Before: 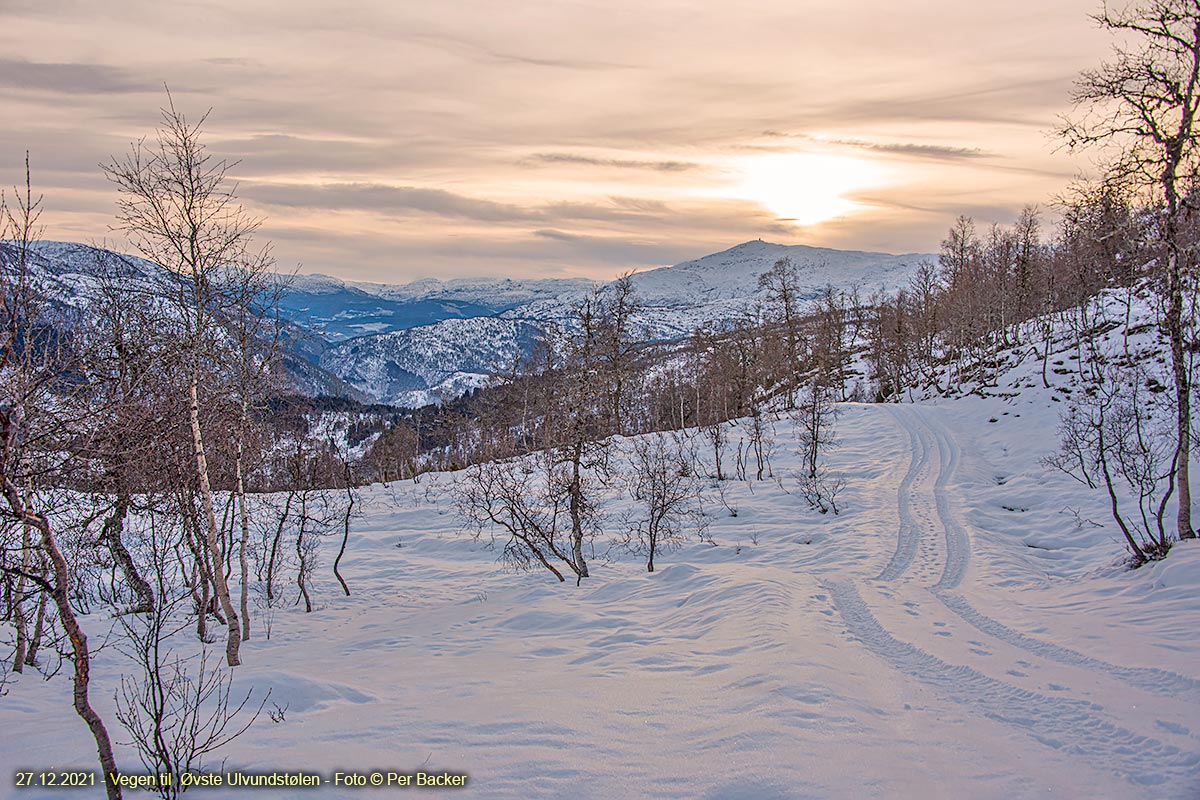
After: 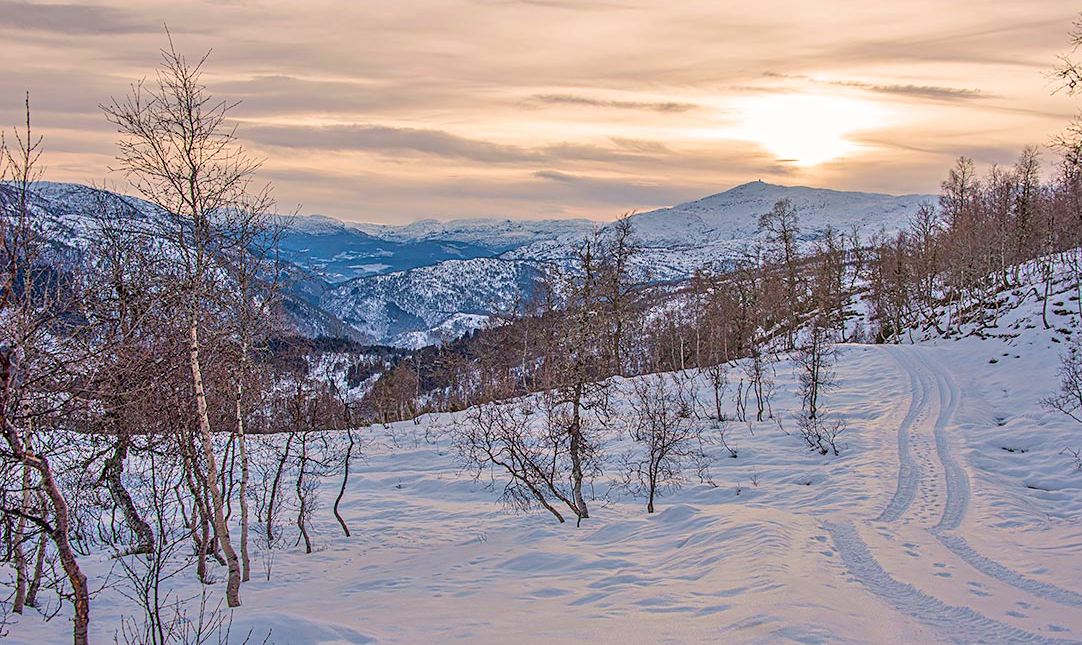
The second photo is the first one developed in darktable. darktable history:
crop: top 7.414%, right 9.776%, bottom 11.904%
velvia: on, module defaults
